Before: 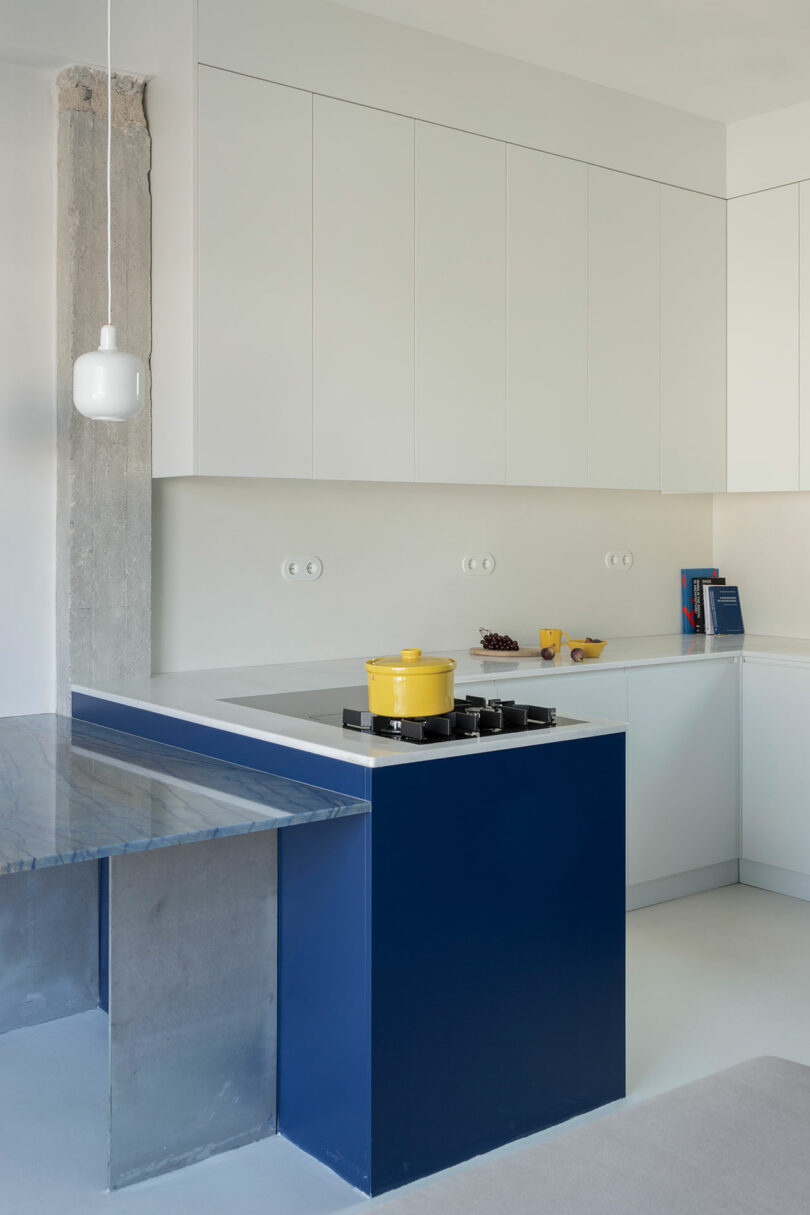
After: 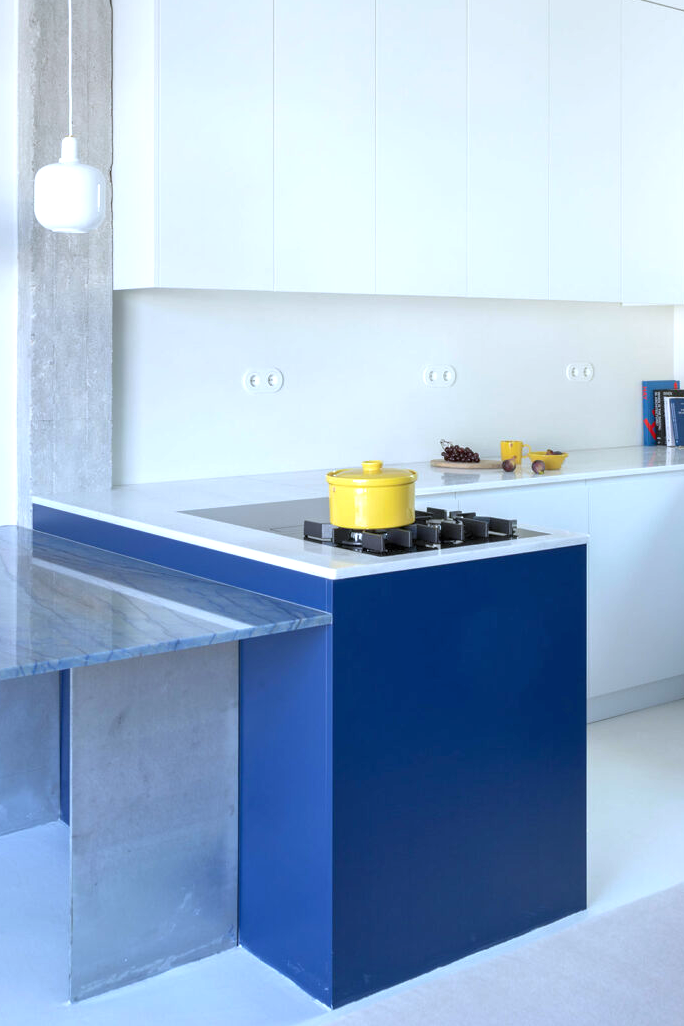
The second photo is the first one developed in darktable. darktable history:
exposure: black level correction 0, exposure 1.1 EV, compensate exposure bias true, compensate highlight preservation false
white balance: red 0.926, green 1.003, blue 1.133
tone equalizer: -8 EV 0.25 EV, -7 EV 0.417 EV, -6 EV 0.417 EV, -5 EV 0.25 EV, -3 EV -0.25 EV, -2 EV -0.417 EV, -1 EV -0.417 EV, +0 EV -0.25 EV, edges refinement/feathering 500, mask exposure compensation -1.57 EV, preserve details guided filter
crop and rotate: left 4.842%, top 15.51%, right 10.668%
